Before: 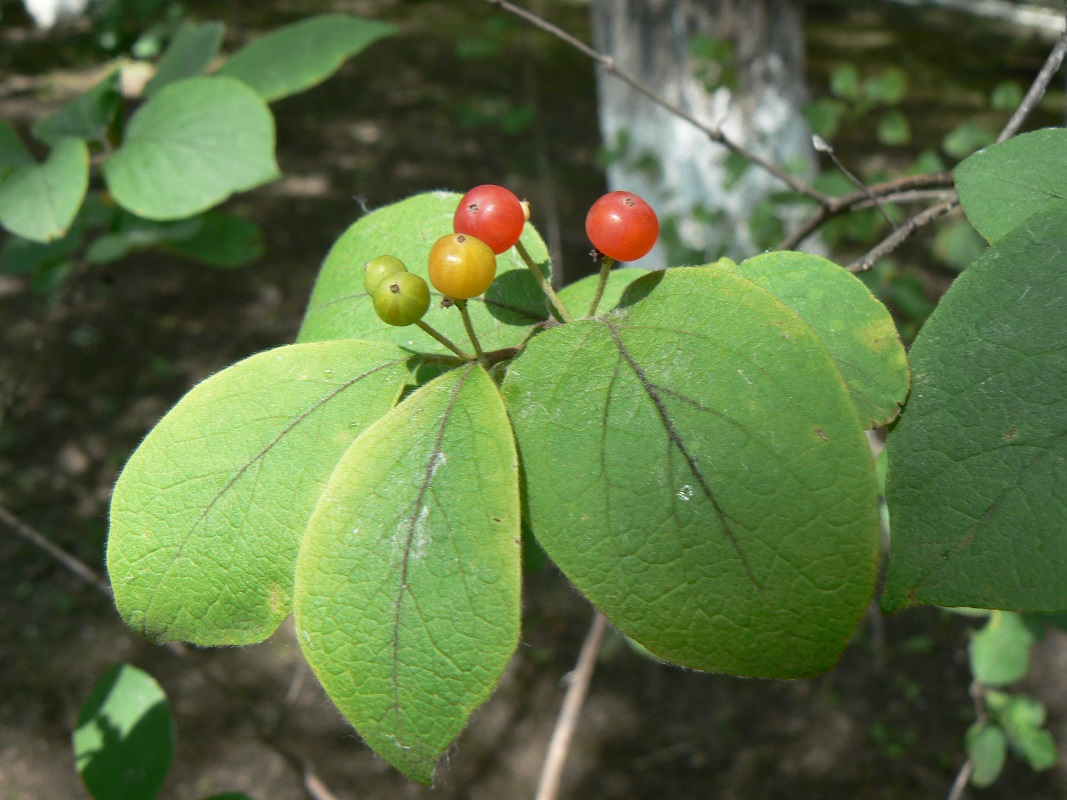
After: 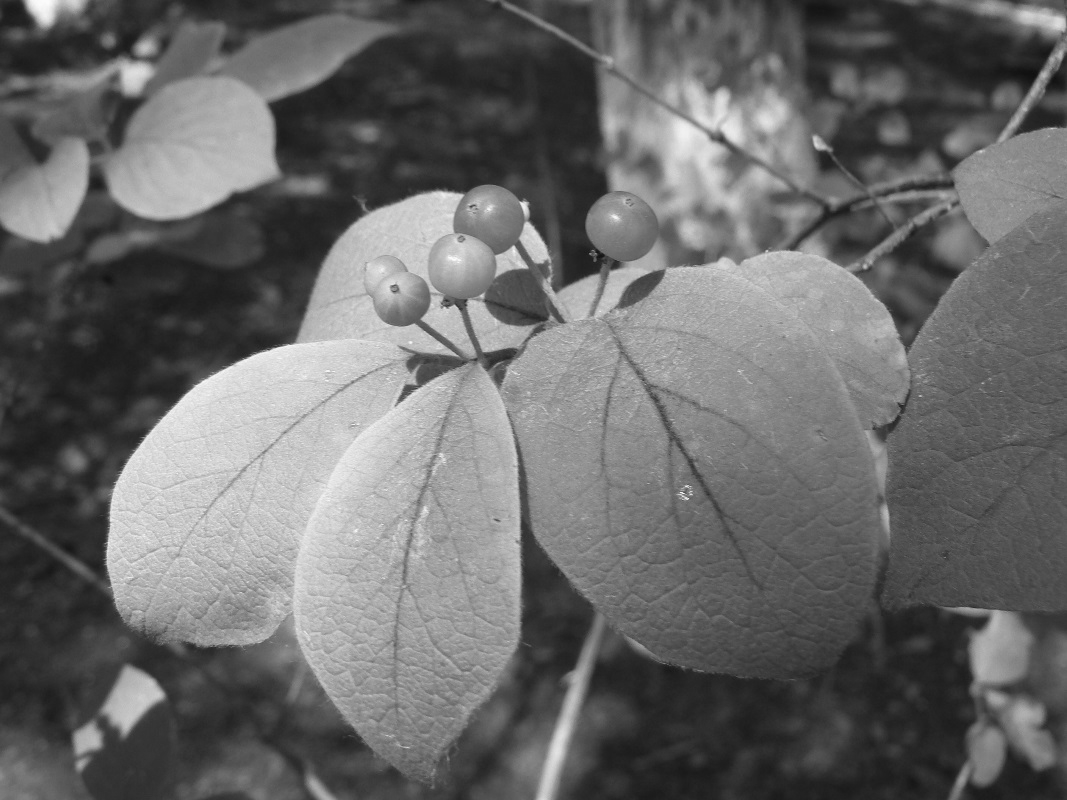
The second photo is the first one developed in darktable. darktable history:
monochrome: a 32, b 64, size 2.3
color correction: highlights a* -1.43, highlights b* 10.12, shadows a* 0.395, shadows b* 19.35
